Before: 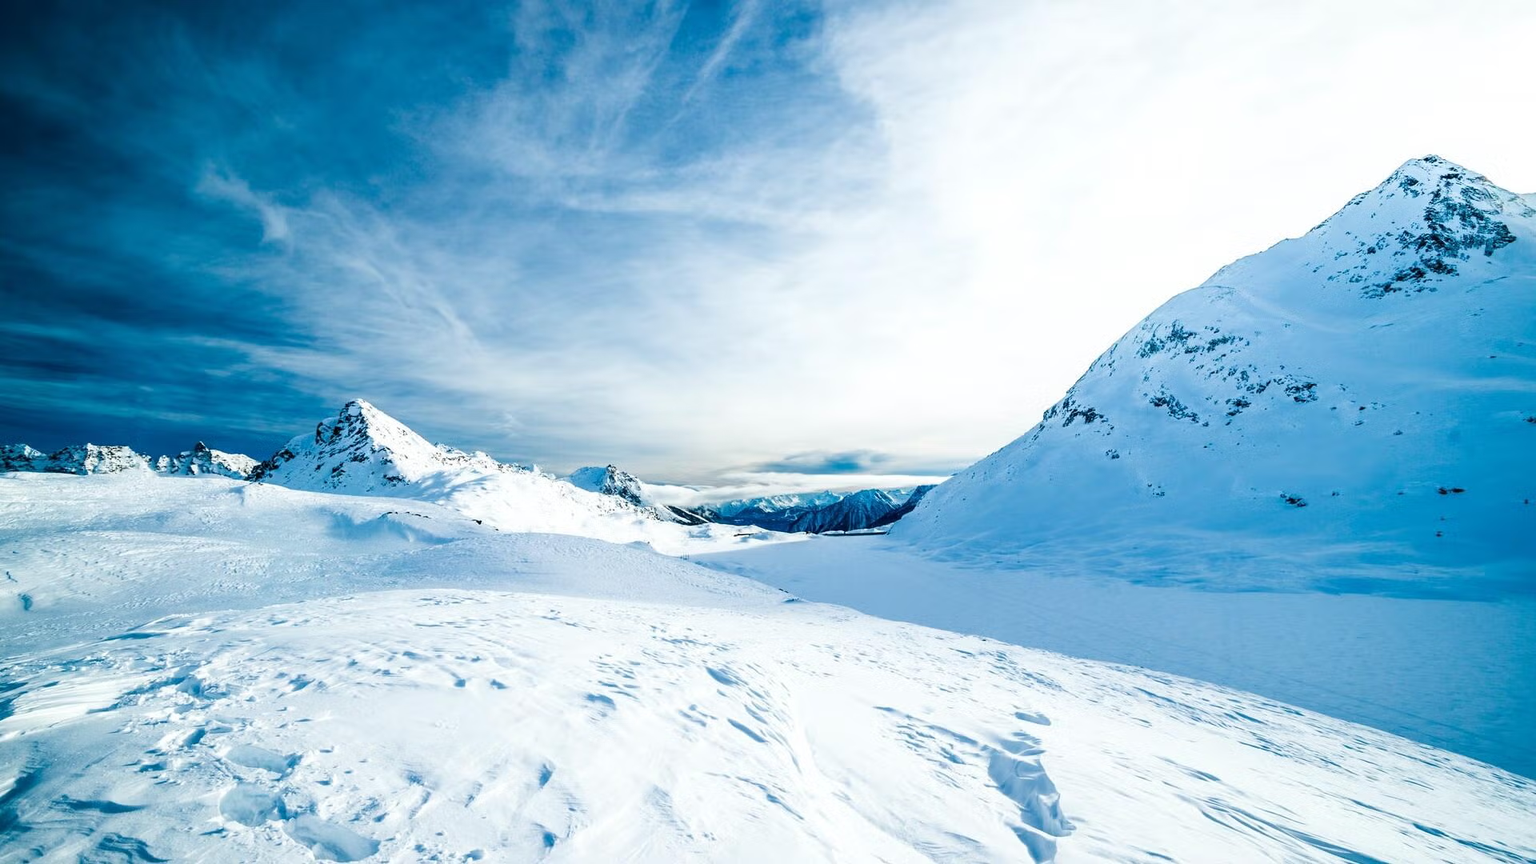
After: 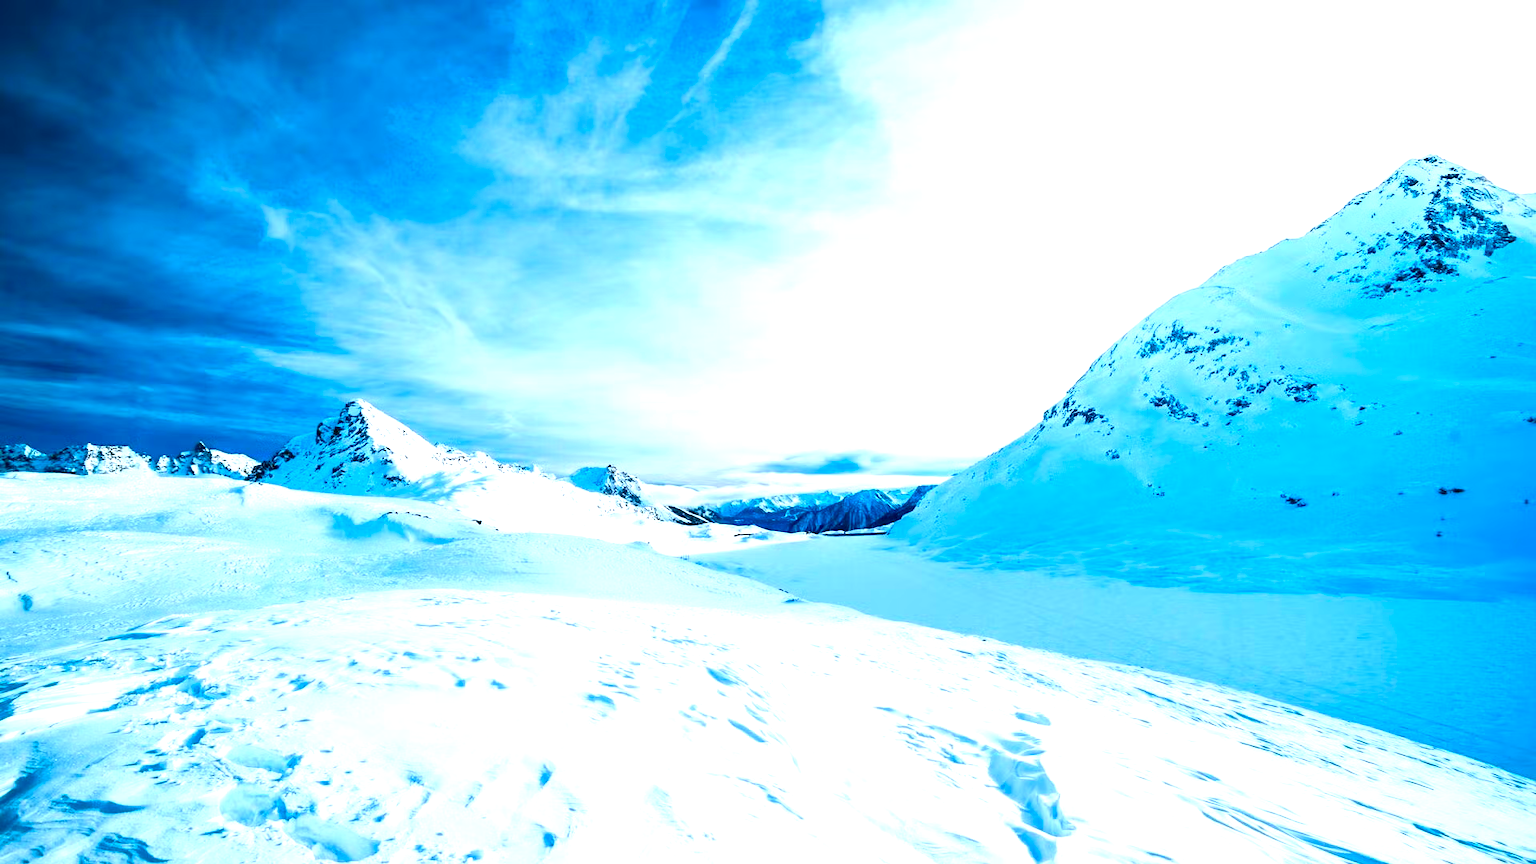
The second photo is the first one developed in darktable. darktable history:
exposure: exposure 0.699 EV, compensate highlight preservation false
color calibration: x 0.37, y 0.382, temperature 4318.9 K
contrast brightness saturation: contrast 0.082, saturation 0.202
